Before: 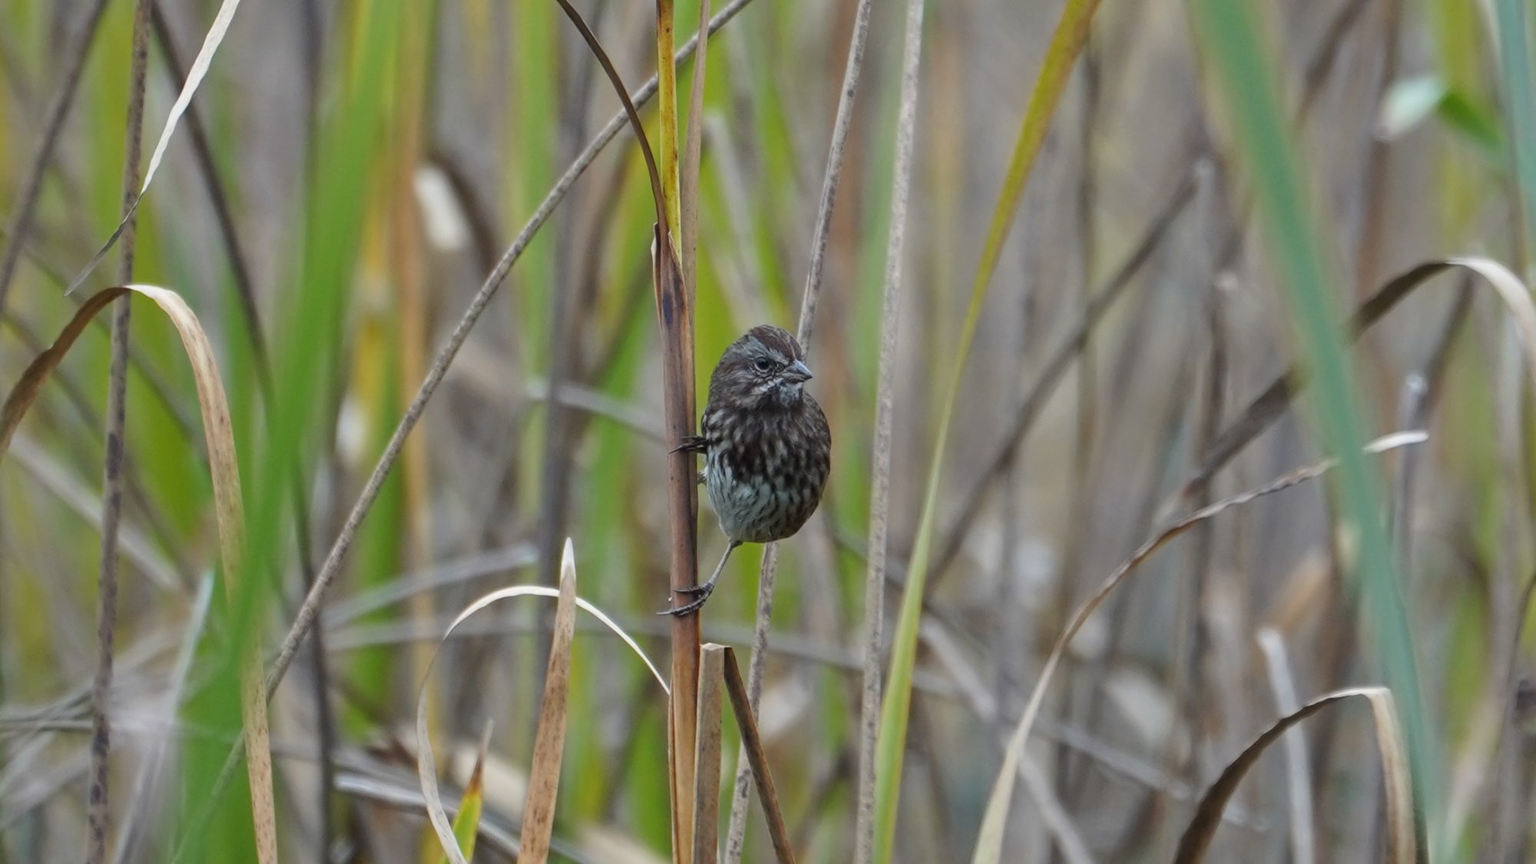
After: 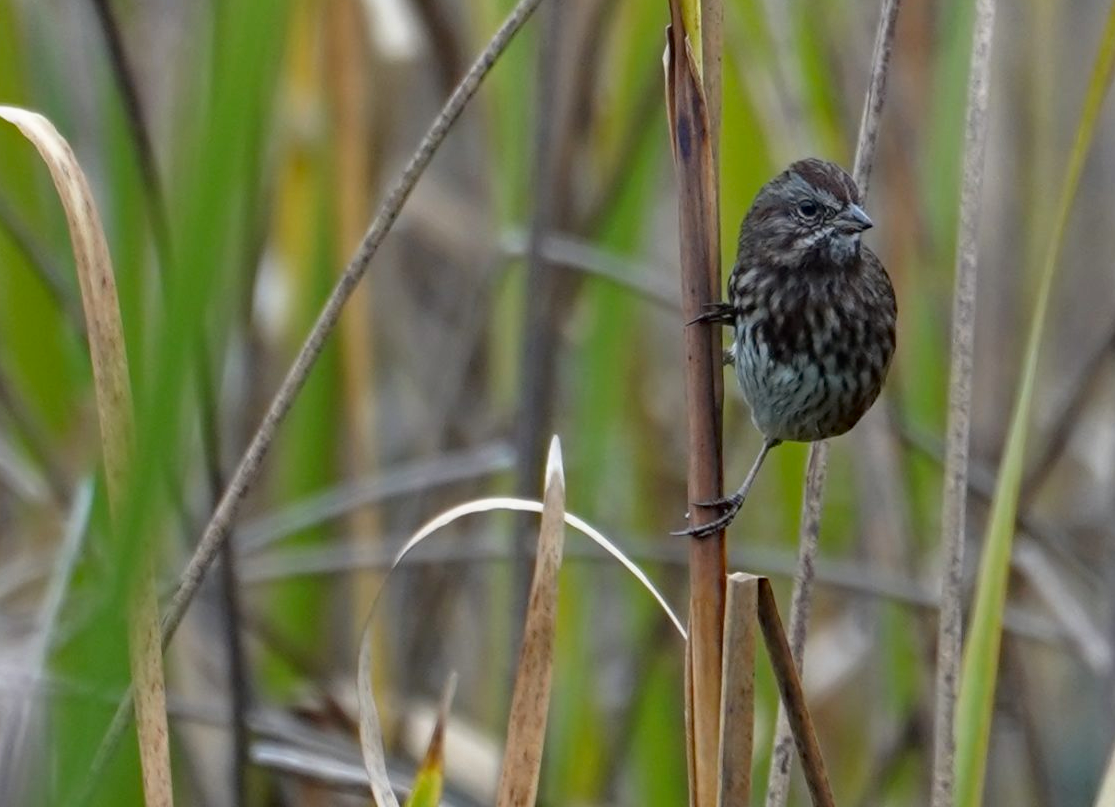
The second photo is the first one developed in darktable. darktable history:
shadows and highlights: shadows -61.57, white point adjustment -5.33, highlights 60.45
crop: left 9.256%, top 23.576%, right 34.973%, bottom 4.638%
haze removal: compatibility mode true, adaptive false
